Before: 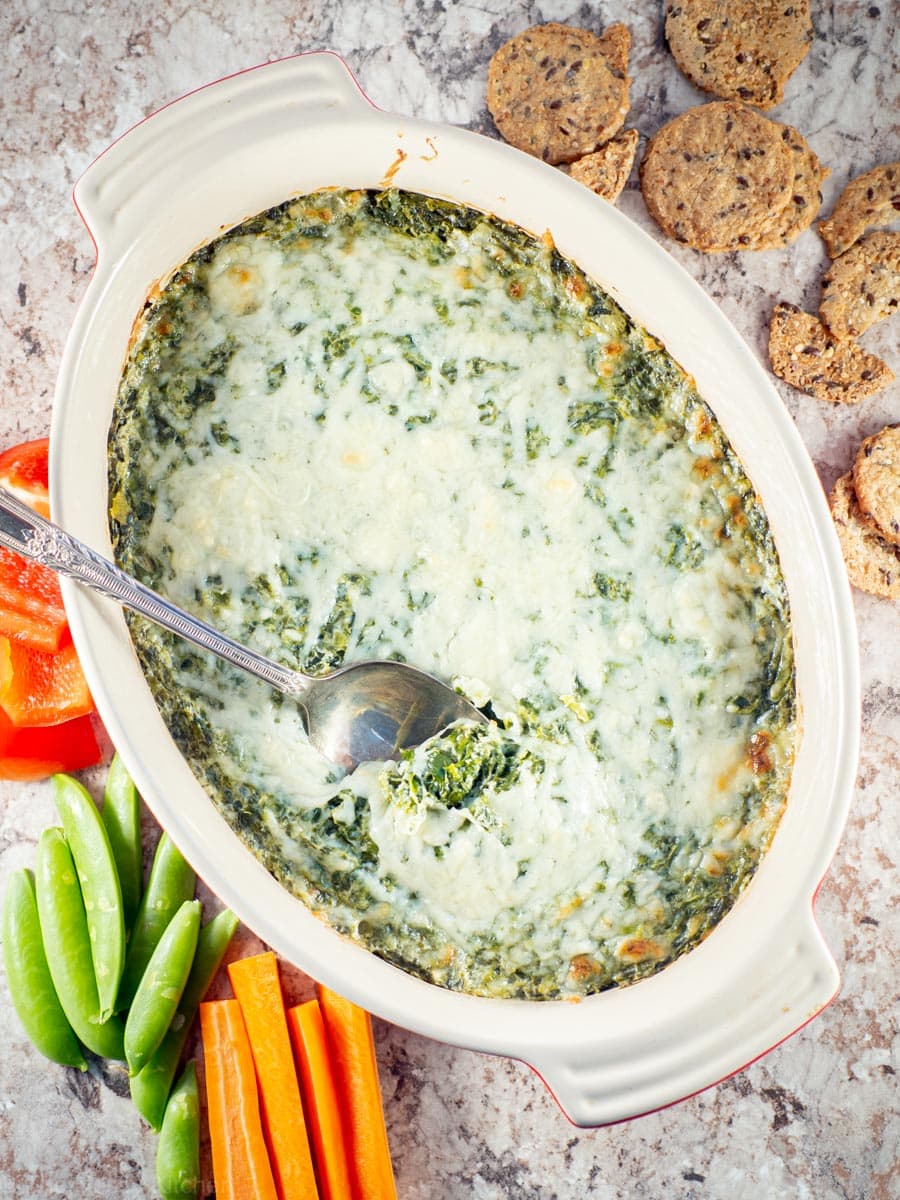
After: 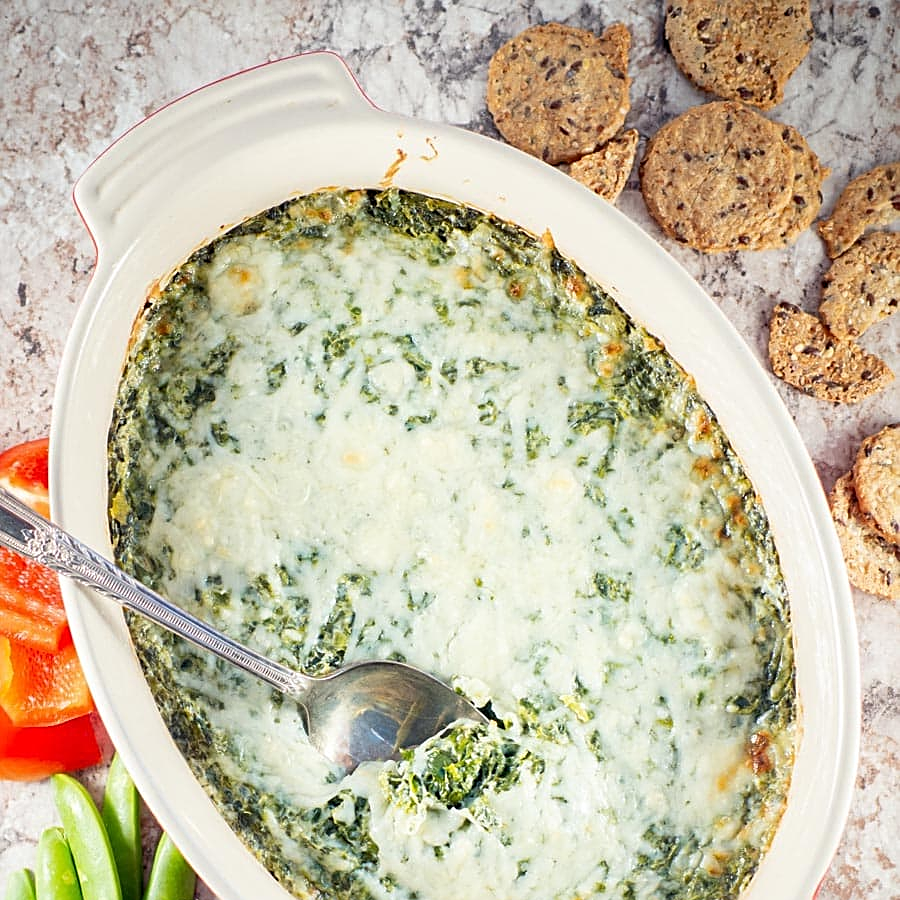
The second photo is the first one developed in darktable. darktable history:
crop: bottom 24.967%
sharpen: on, module defaults
